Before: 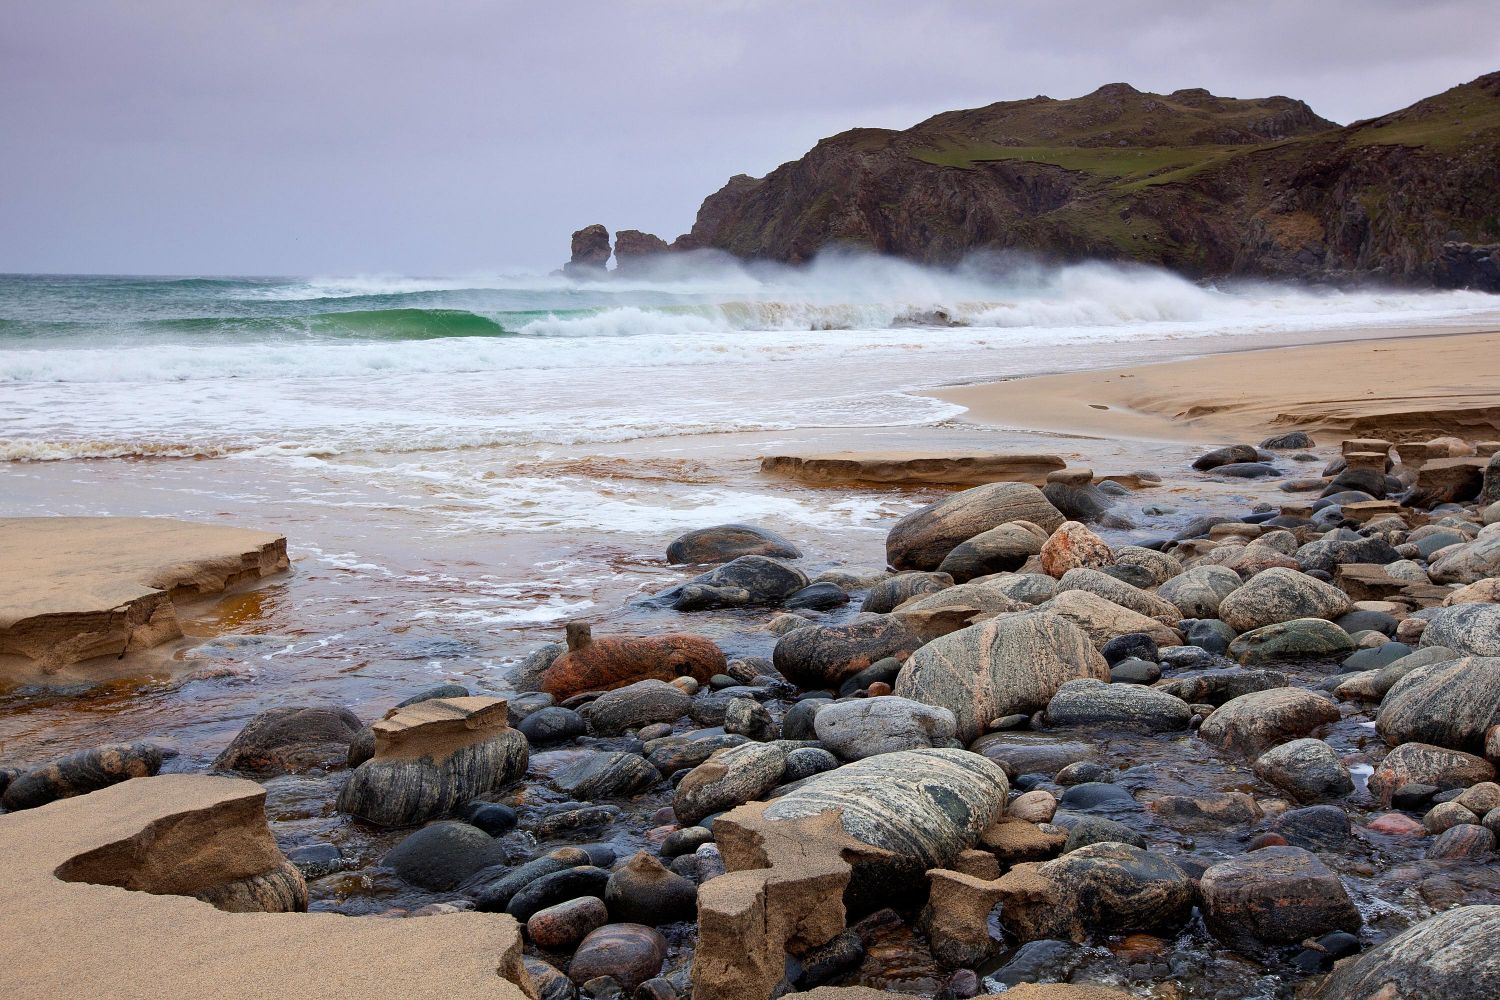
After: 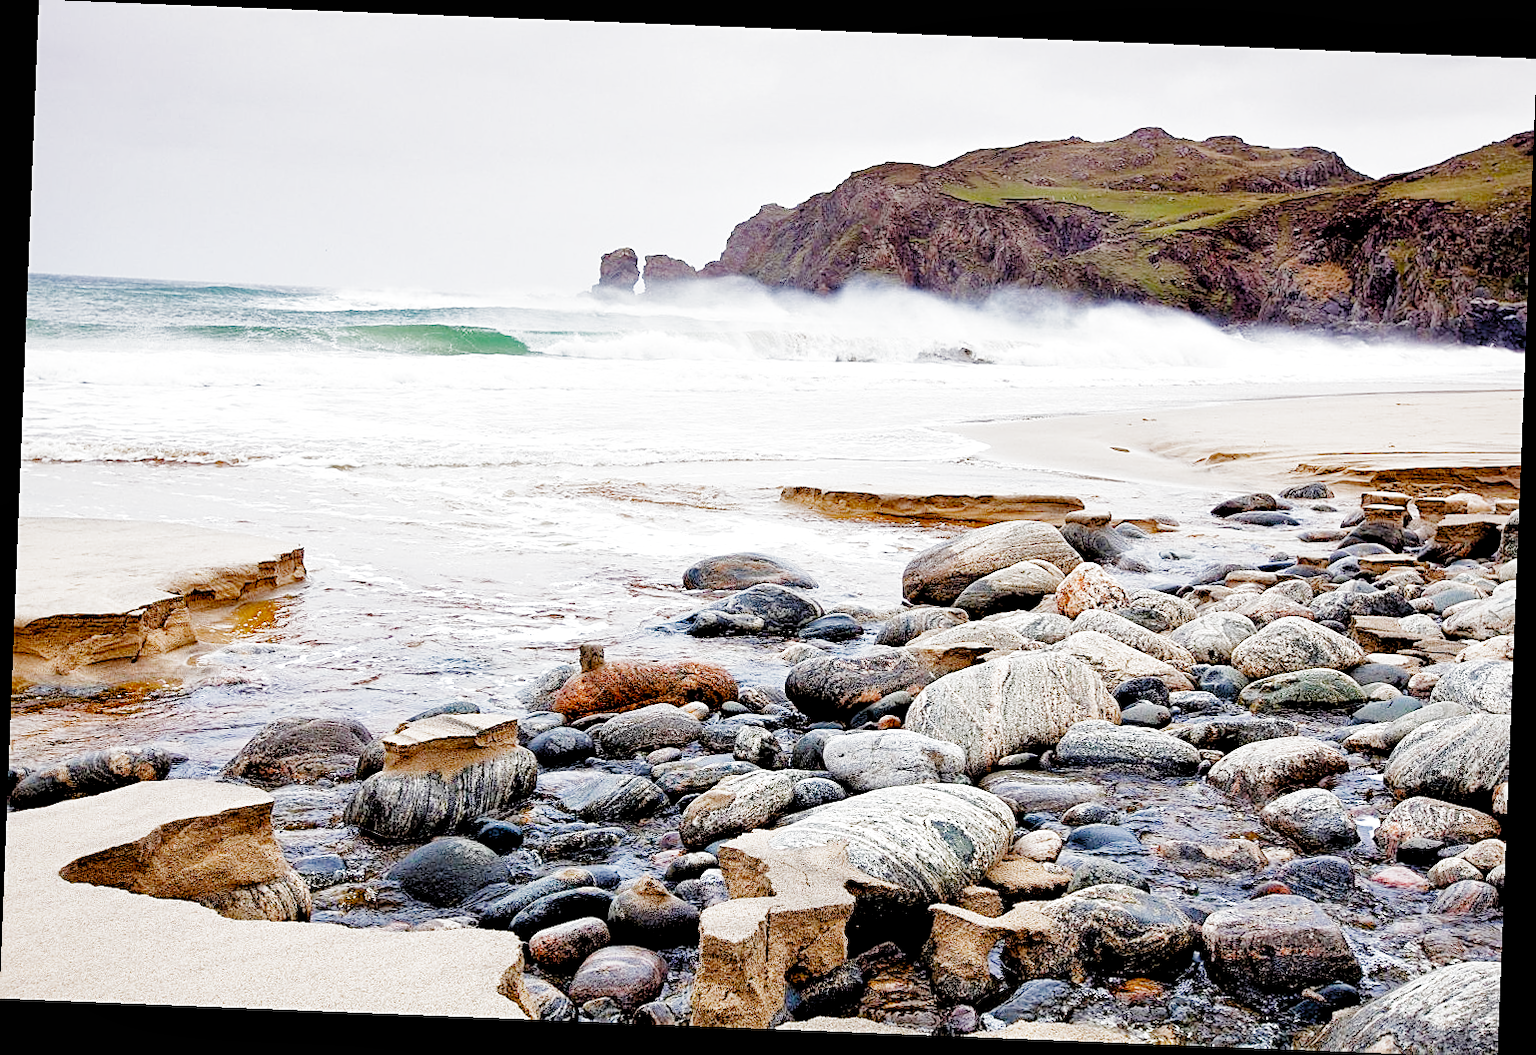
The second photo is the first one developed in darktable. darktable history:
exposure: exposure 2.003 EV, compensate highlight preservation false
filmic rgb: black relative exposure -2.85 EV, white relative exposure 4.56 EV, hardness 1.77, contrast 1.25, preserve chrominance no, color science v5 (2021)
rotate and perspective: rotation 2.27°, automatic cropping off
sharpen: on, module defaults
crop: bottom 0.071%
local contrast: mode bilateral grid, contrast 25, coarseness 50, detail 123%, midtone range 0.2
shadows and highlights: shadows 25, highlights -25
